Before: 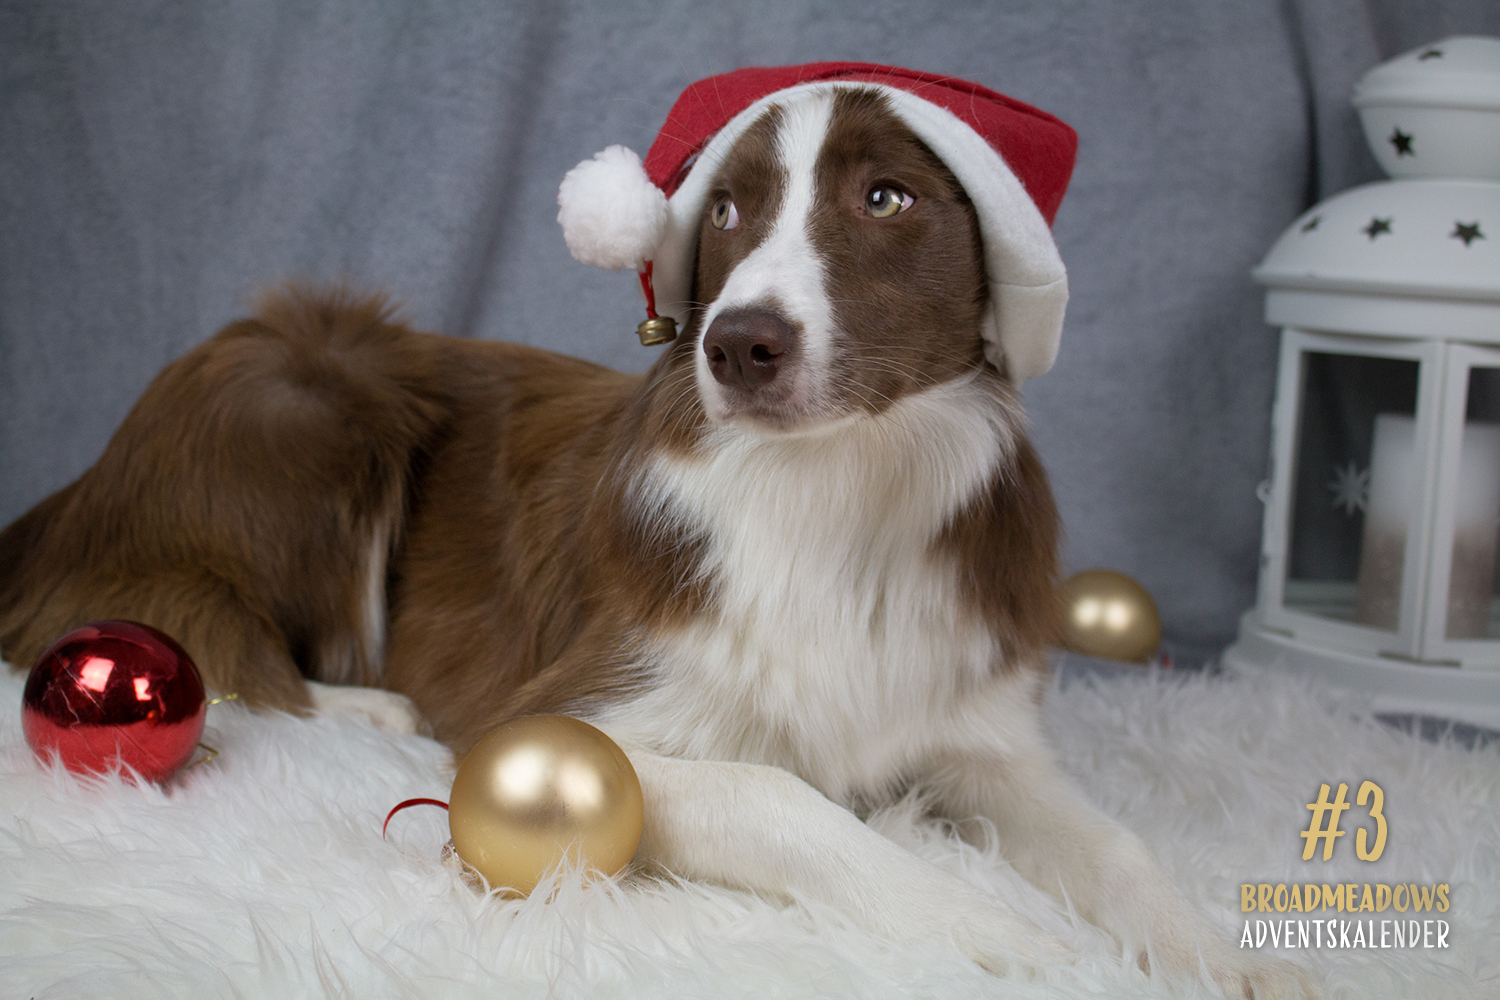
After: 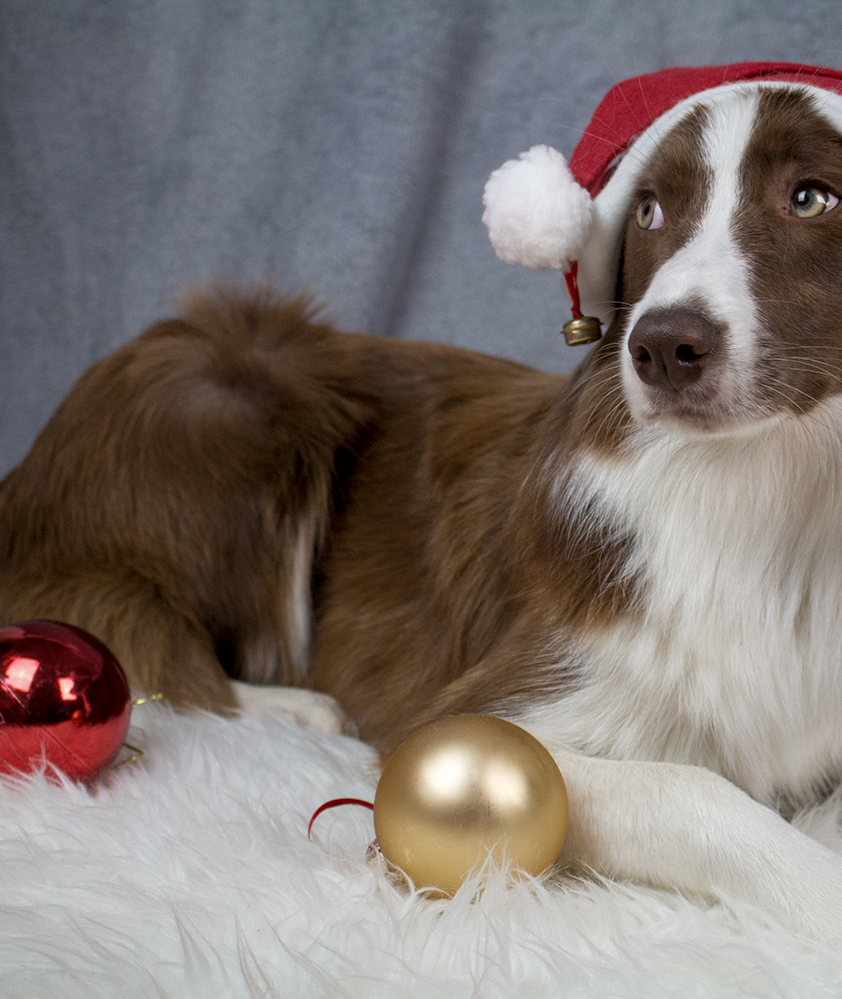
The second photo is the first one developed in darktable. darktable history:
crop: left 5.011%, right 38.841%
local contrast: on, module defaults
